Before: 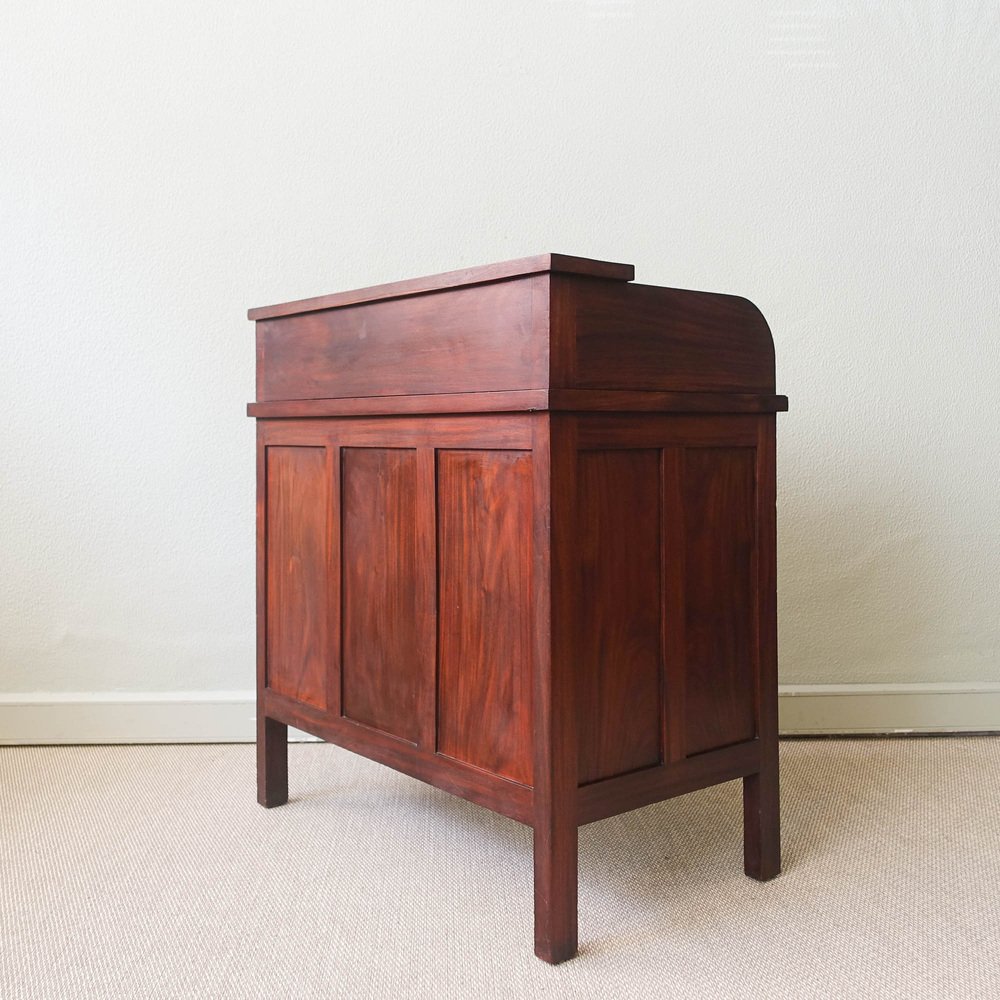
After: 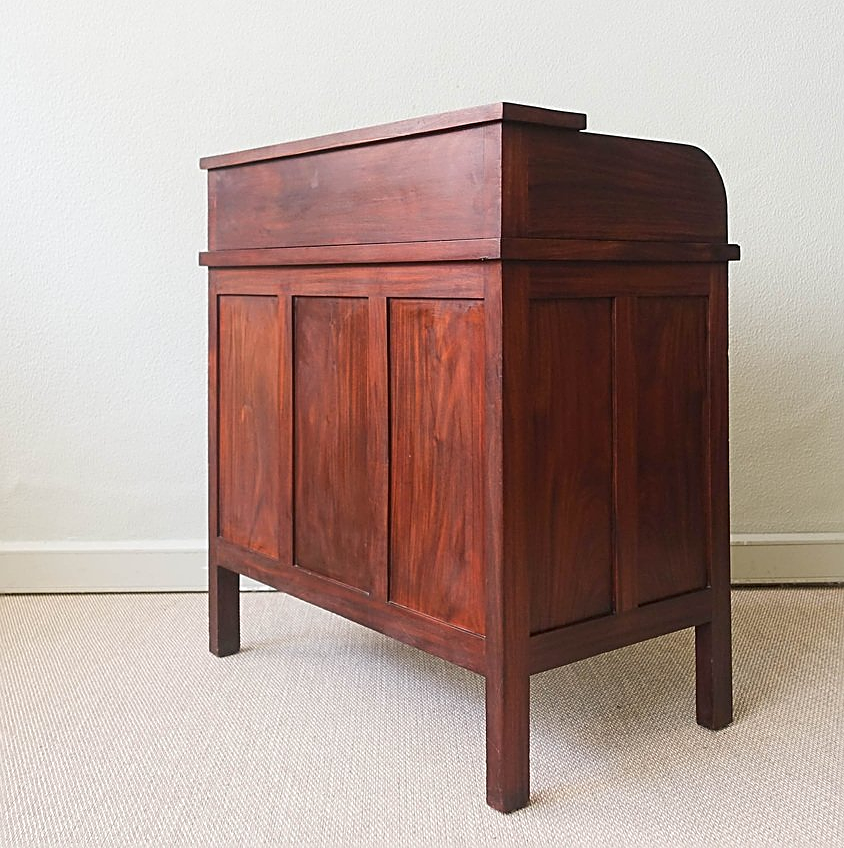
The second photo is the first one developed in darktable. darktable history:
crop and rotate: left 4.879%, top 15.181%, right 10.64%
sharpen: amount 0.586
